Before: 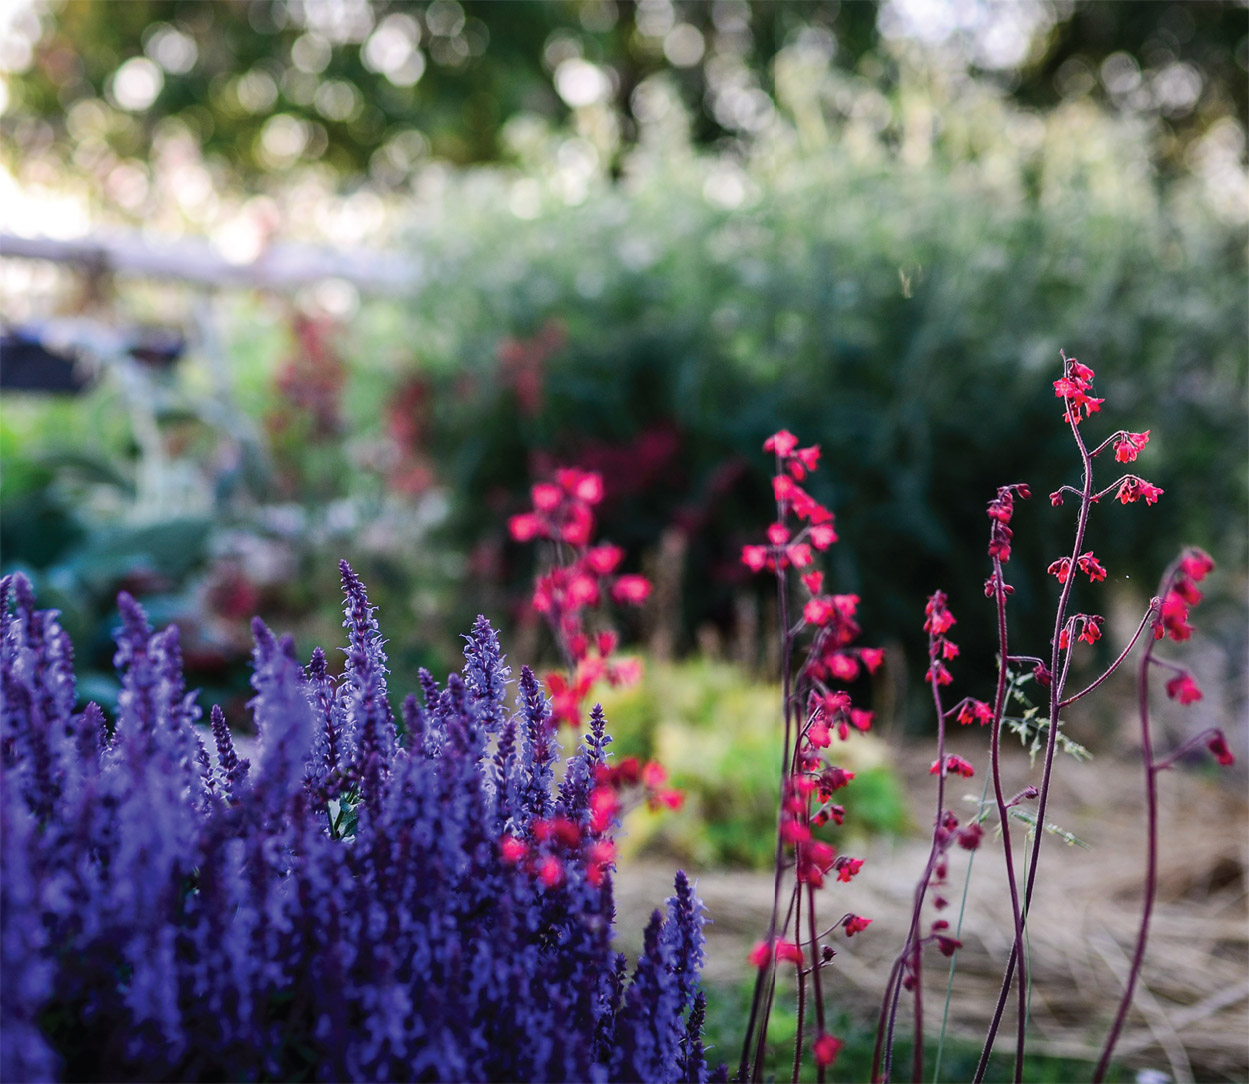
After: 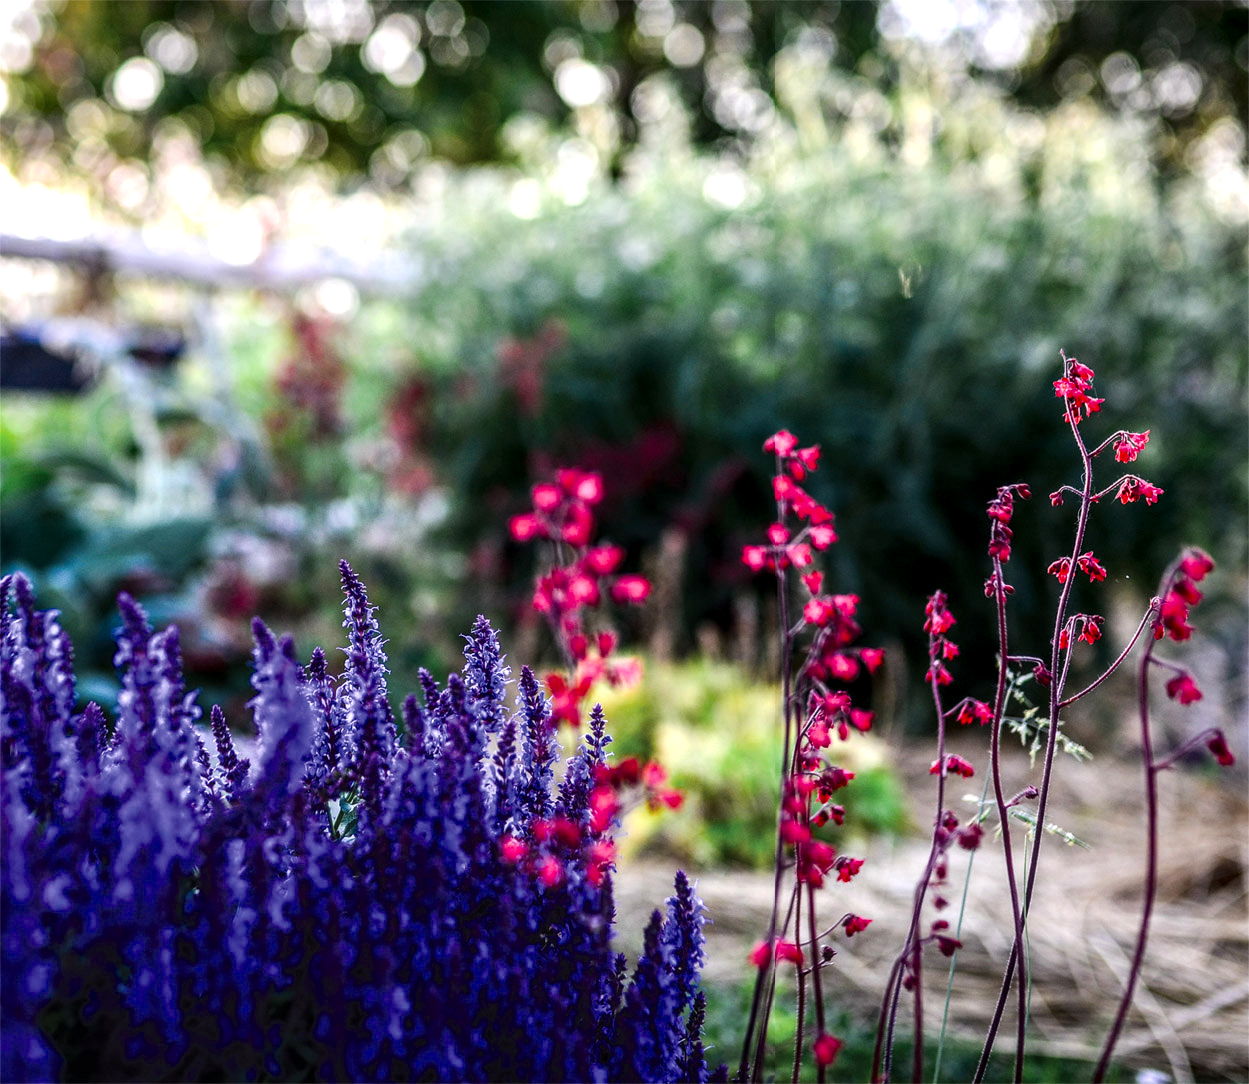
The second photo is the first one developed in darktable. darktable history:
local contrast: highlights 65%, shadows 53%, detail 168%, midtone range 0.516
color balance rgb: global offset › luminance 0.726%, perceptual saturation grading › global saturation 9.698%, global vibrance 10.51%, saturation formula JzAzBz (2021)
